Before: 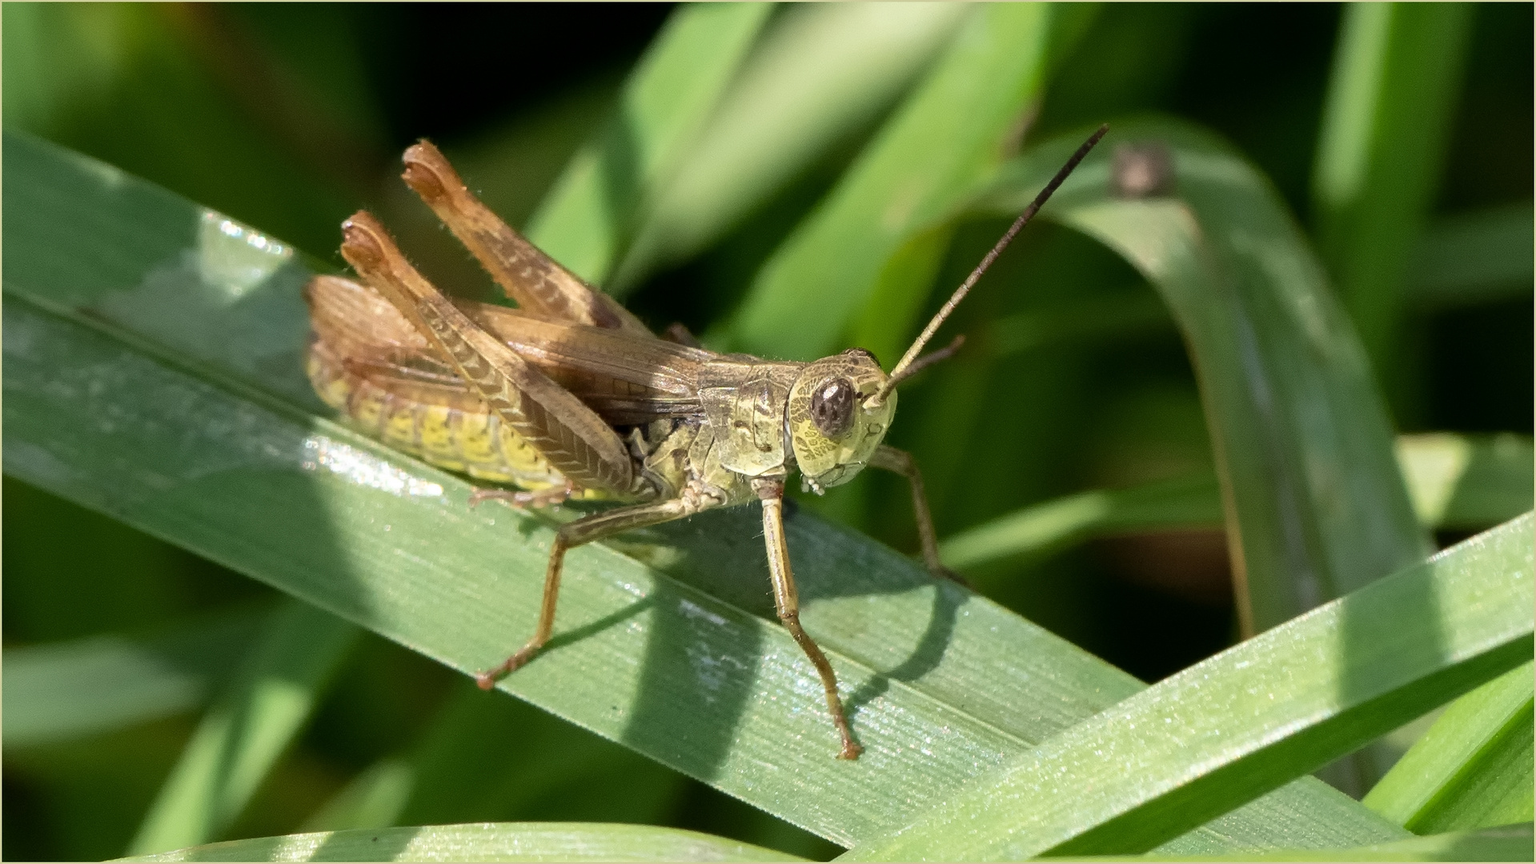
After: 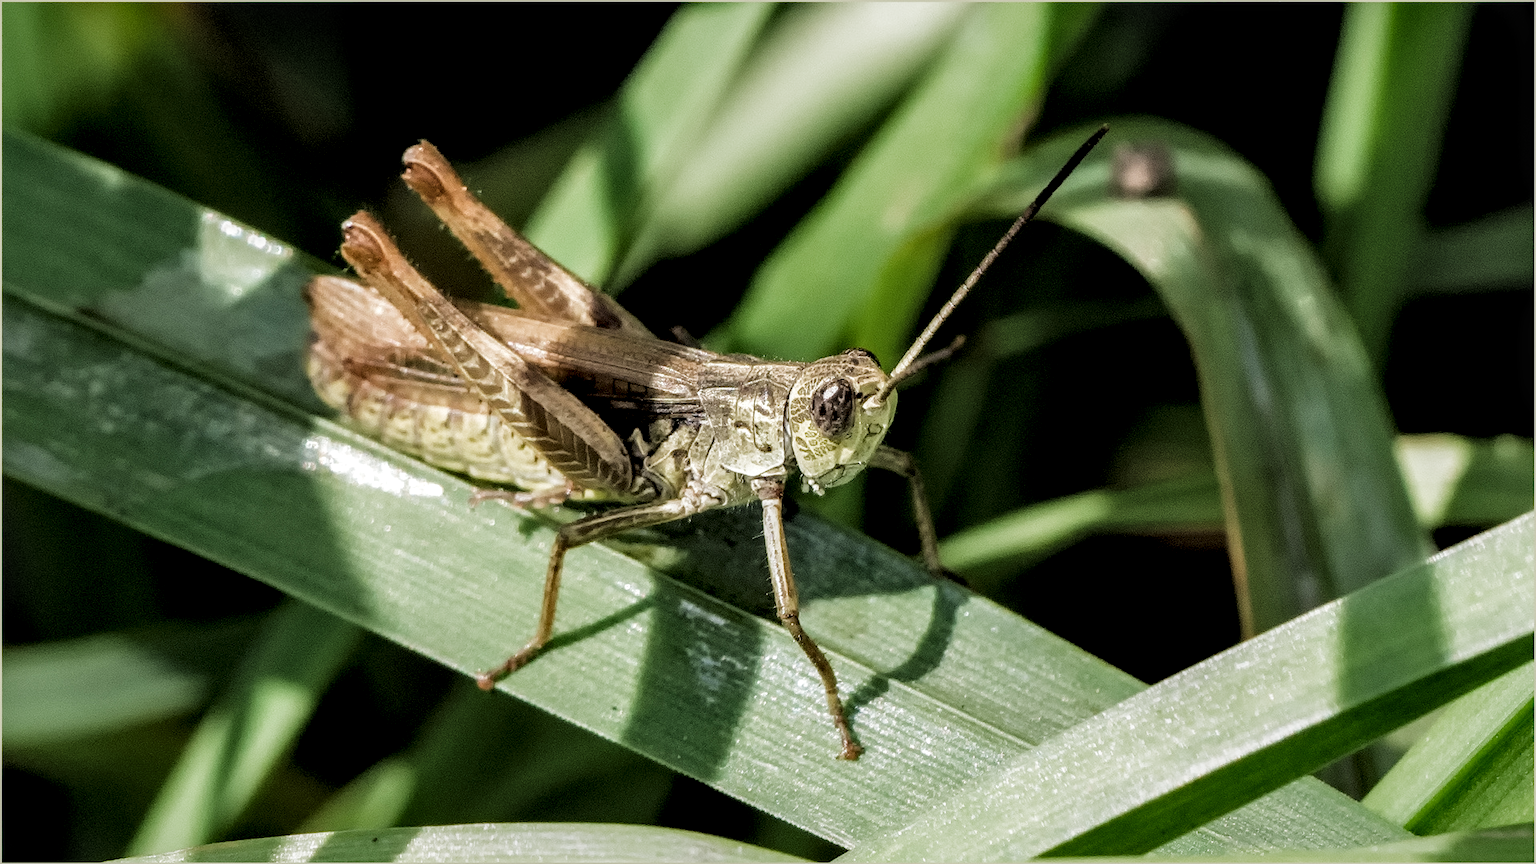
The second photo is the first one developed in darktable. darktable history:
local contrast: detail 160%
filmic rgb: black relative exposure -4.95 EV, white relative exposure 2.83 EV, hardness 3.71, add noise in highlights 0.001, preserve chrominance luminance Y, color science v3 (2019), use custom middle-gray values true, contrast in highlights soft
